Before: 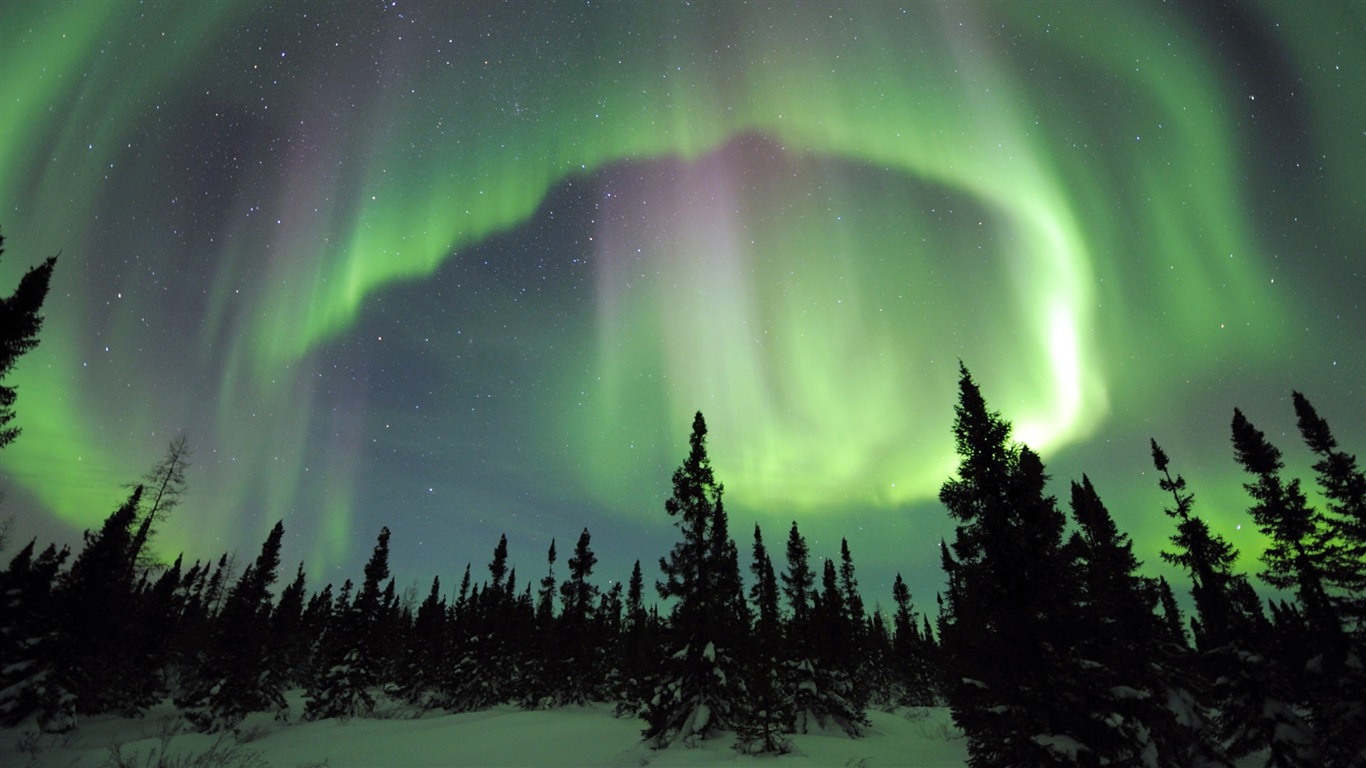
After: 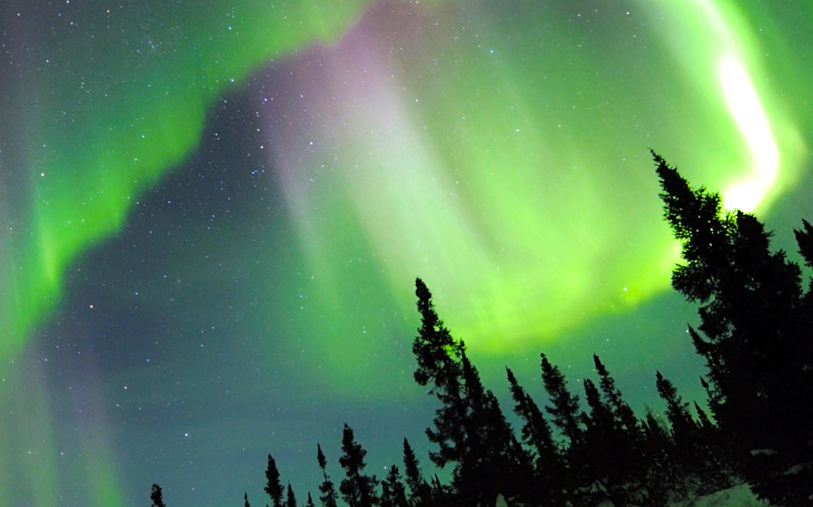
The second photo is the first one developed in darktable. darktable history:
crop and rotate: angle 17.84°, left 6.864%, right 3.975%, bottom 1.183%
color zones: curves: ch0 [(0, 0.465) (0.092, 0.596) (0.289, 0.464) (0.429, 0.453) (0.571, 0.464) (0.714, 0.455) (0.857, 0.462) (1, 0.465)]
color balance rgb: perceptual saturation grading › global saturation 25.709%, global vibrance 20%
tone equalizer: -8 EV -0.74 EV, -7 EV -0.738 EV, -6 EV -0.634 EV, -5 EV -0.399 EV, -3 EV 0.401 EV, -2 EV 0.6 EV, -1 EV 0.689 EV, +0 EV 0.74 EV, smoothing diameter 2.01%, edges refinement/feathering 23.42, mask exposure compensation -1.57 EV, filter diffusion 5
